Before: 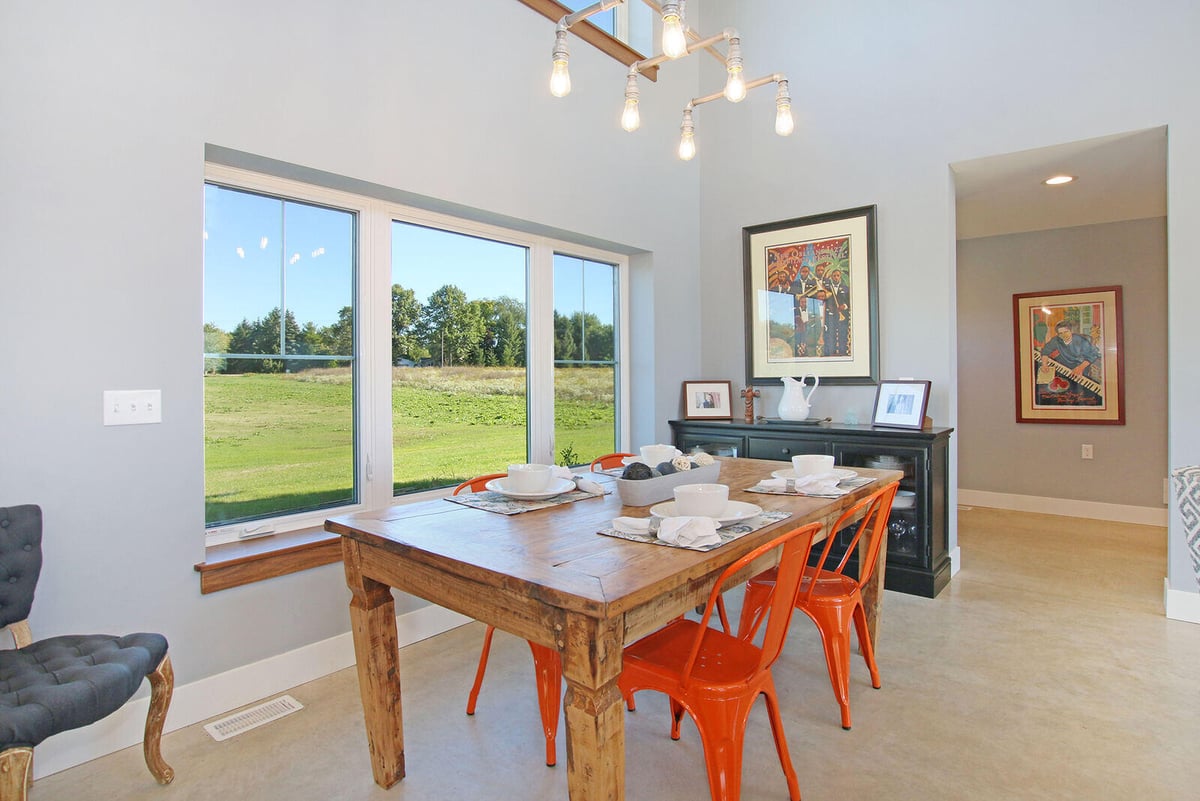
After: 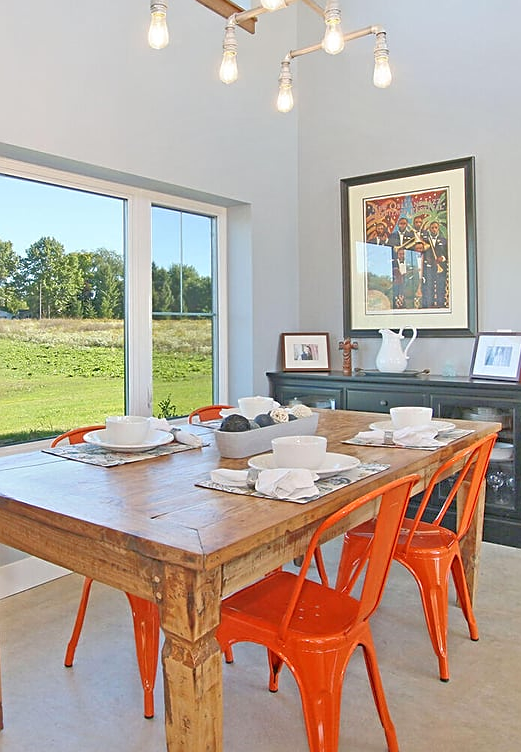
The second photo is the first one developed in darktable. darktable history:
tone equalizer: -7 EV 0.16 EV, -6 EV 0.633 EV, -5 EV 1.12 EV, -4 EV 1.33 EV, -3 EV 1.18 EV, -2 EV 0.6 EV, -1 EV 0.152 EV, smoothing 1
sharpen: on, module defaults
crop: left 33.535%, top 6.029%, right 22.985%
